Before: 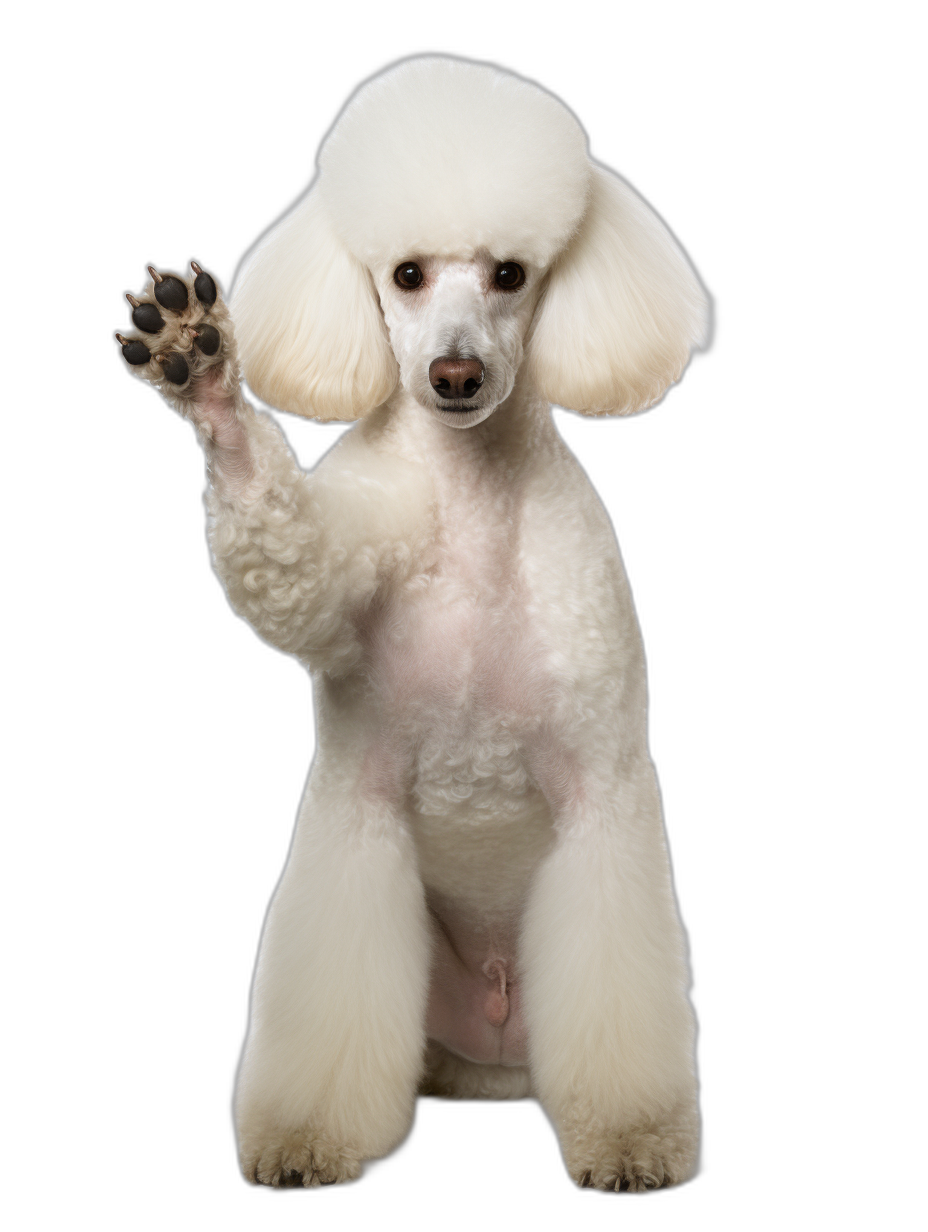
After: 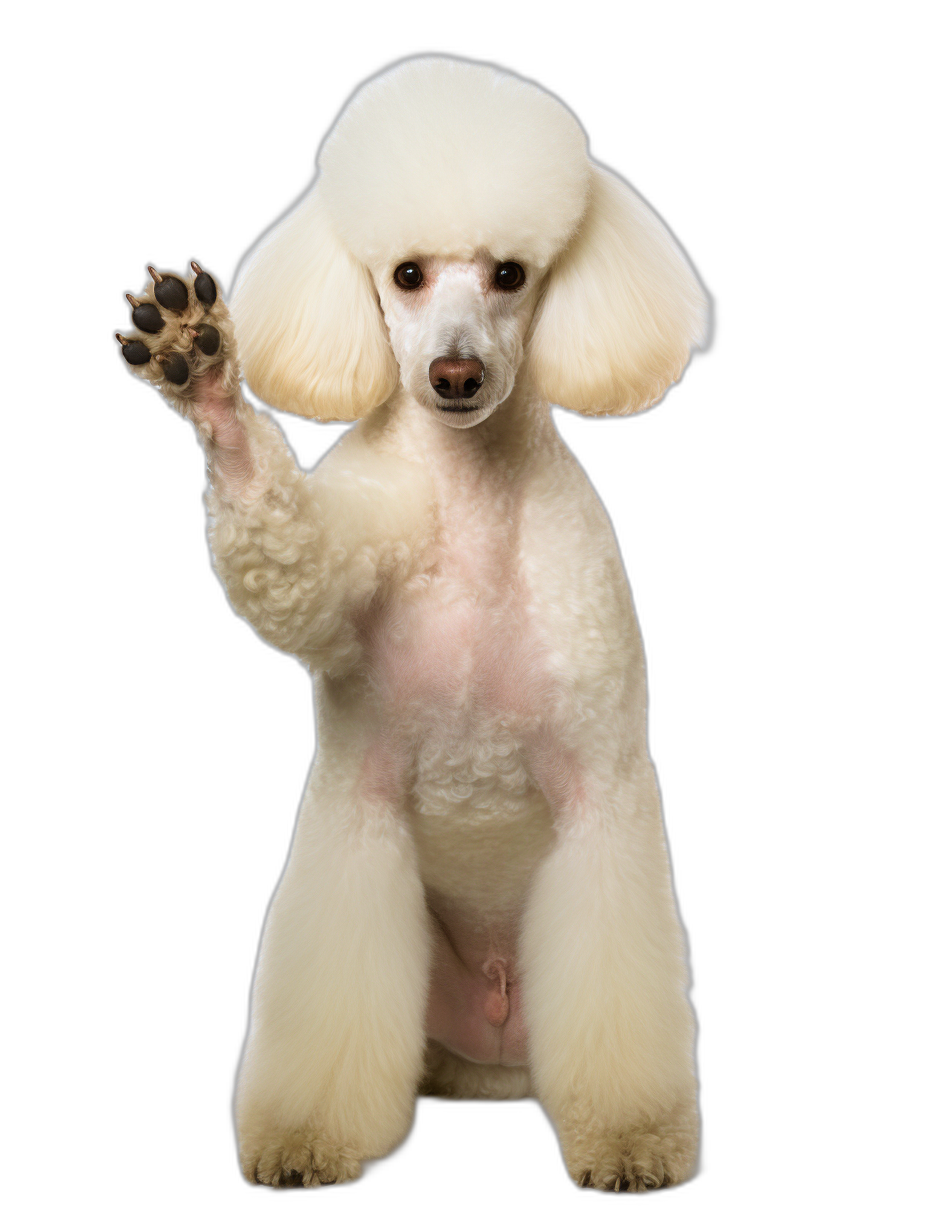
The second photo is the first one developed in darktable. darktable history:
white balance: emerald 1
velvia: strength 56%
sharpen: radius 5.325, amount 0.312, threshold 26.433
